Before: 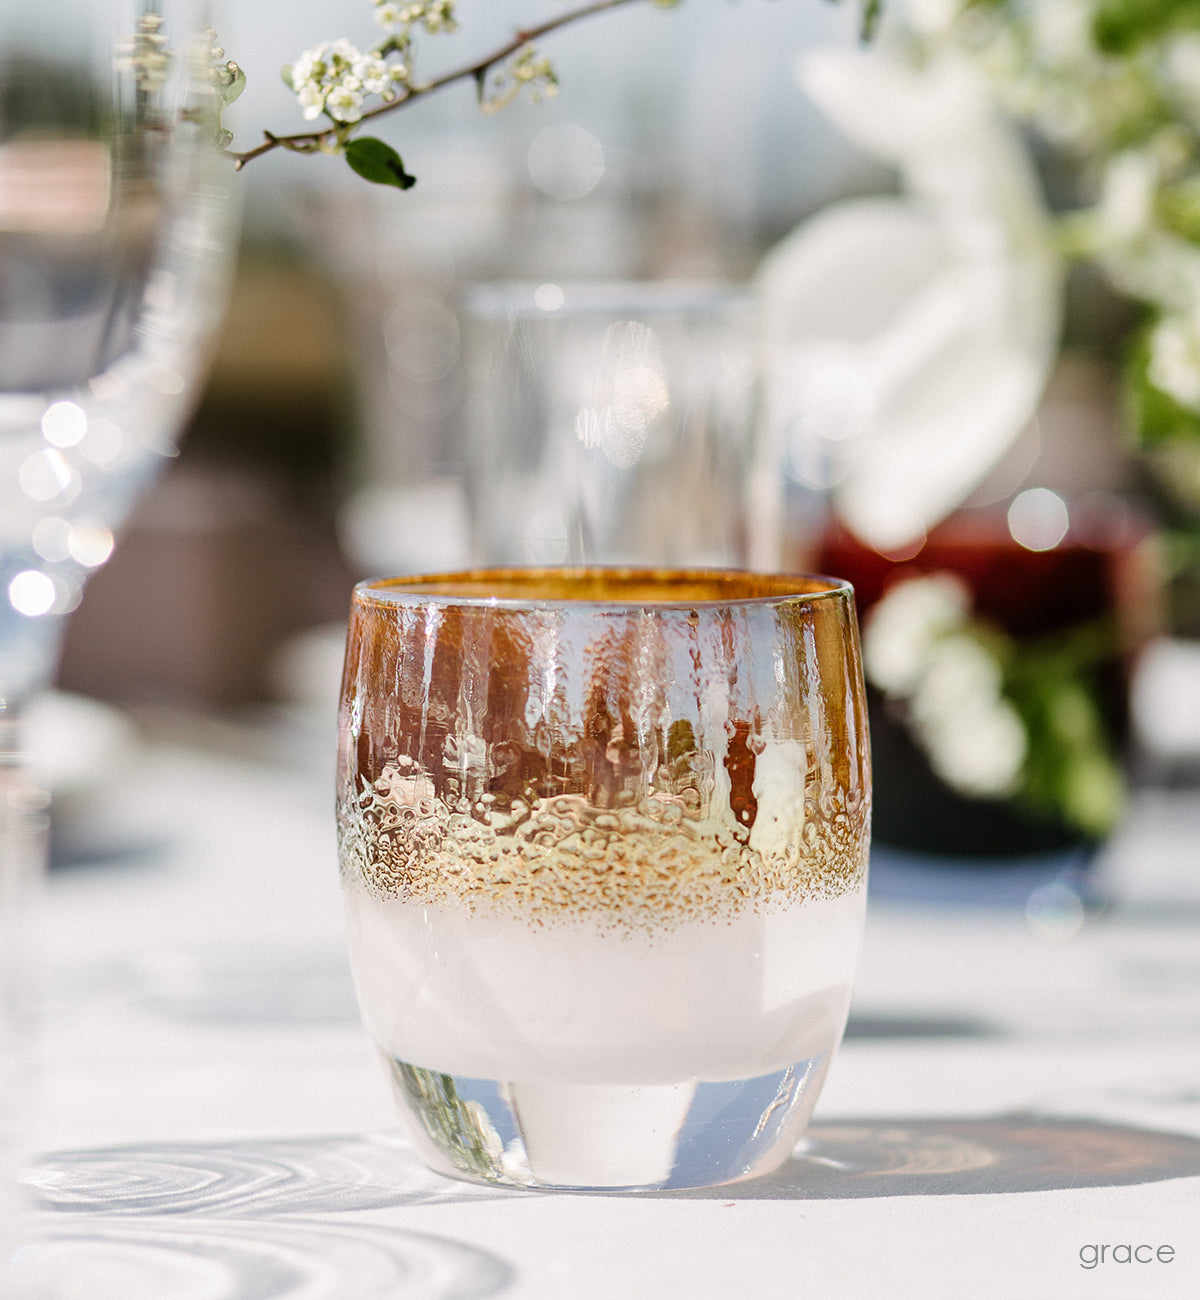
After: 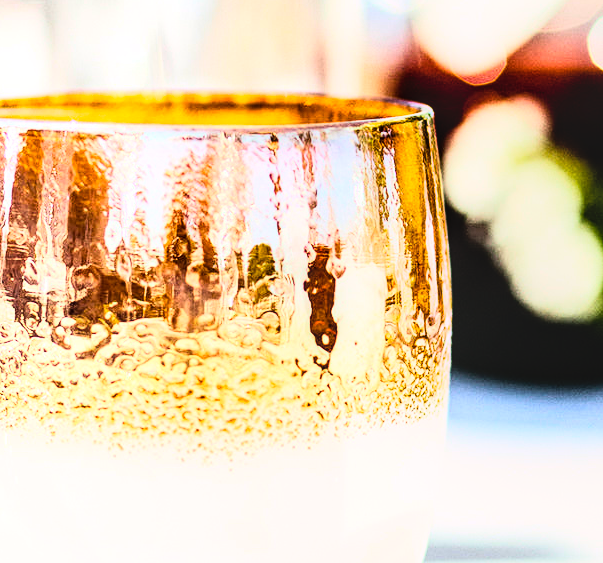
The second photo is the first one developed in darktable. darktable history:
crop: left 35.03%, top 36.625%, right 14.663%, bottom 20.057%
color balance rgb: perceptual saturation grading › global saturation 25%, global vibrance 20%
tone equalizer: -8 EV -0.417 EV, -7 EV -0.389 EV, -6 EV -0.333 EV, -5 EV -0.222 EV, -3 EV 0.222 EV, -2 EV 0.333 EV, -1 EV 0.389 EV, +0 EV 0.417 EV, edges refinement/feathering 500, mask exposure compensation -1.57 EV, preserve details no
rgb curve: curves: ch0 [(0, 0) (0.21, 0.15) (0.24, 0.21) (0.5, 0.75) (0.75, 0.96) (0.89, 0.99) (1, 1)]; ch1 [(0, 0.02) (0.21, 0.13) (0.25, 0.2) (0.5, 0.67) (0.75, 0.9) (0.89, 0.97) (1, 1)]; ch2 [(0, 0.02) (0.21, 0.13) (0.25, 0.2) (0.5, 0.67) (0.75, 0.9) (0.89, 0.97) (1, 1)], compensate middle gray true
local contrast: on, module defaults
